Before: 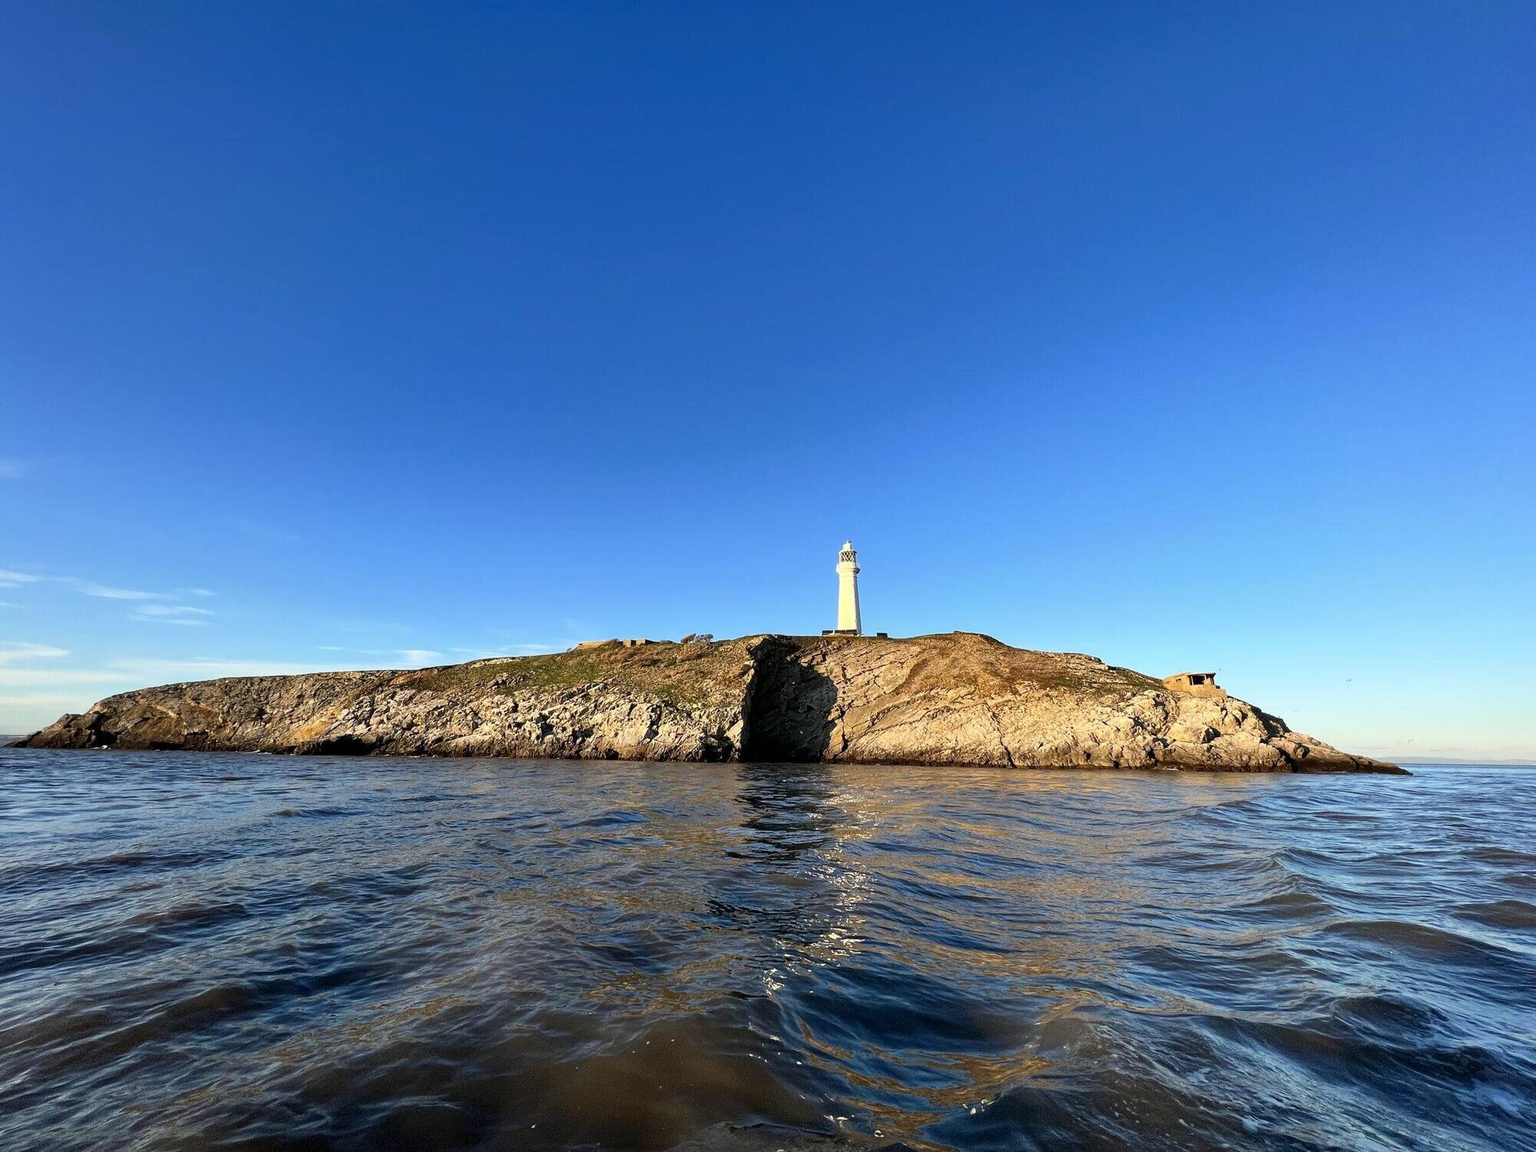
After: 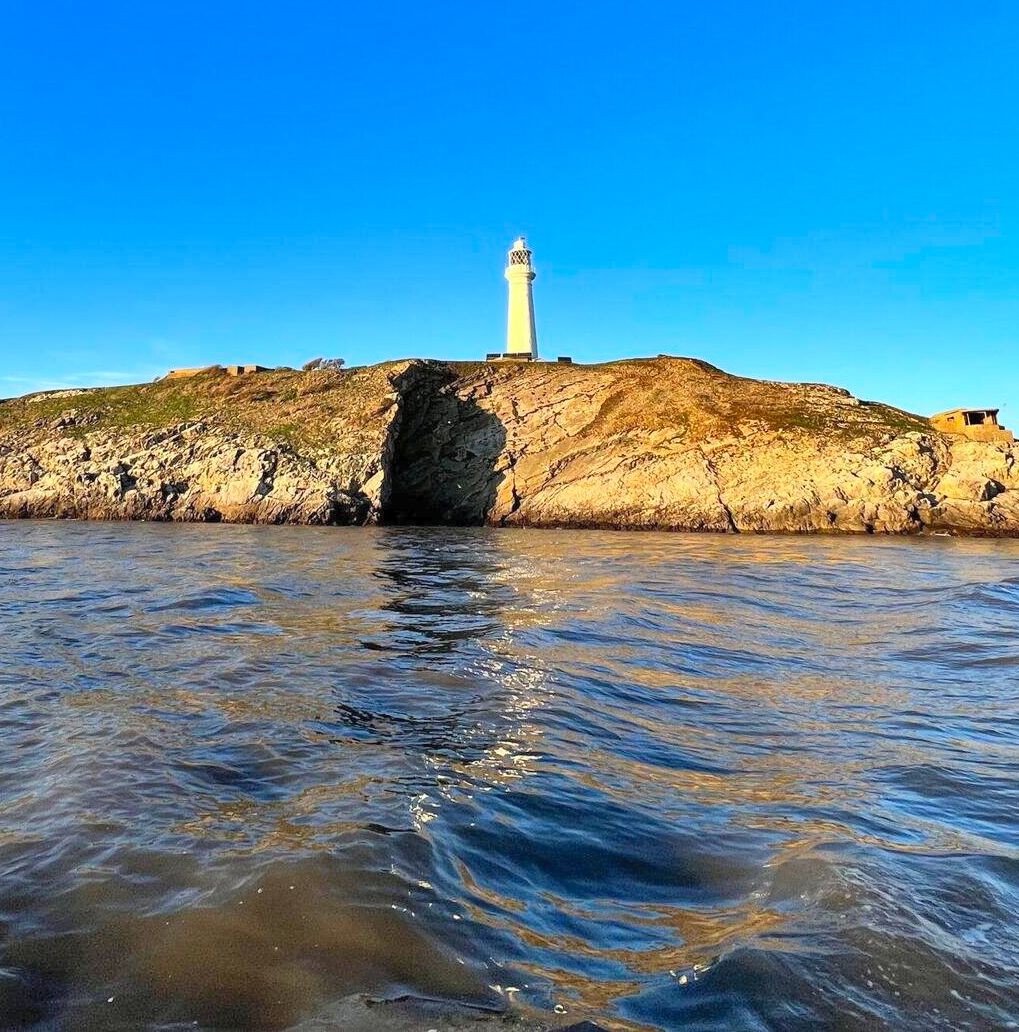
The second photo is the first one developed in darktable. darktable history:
shadows and highlights: low approximation 0.01, soften with gaussian
crop and rotate: left 29.237%, top 31.152%, right 19.807%
contrast brightness saturation: contrast 0.07, brightness 0.18, saturation 0.4
